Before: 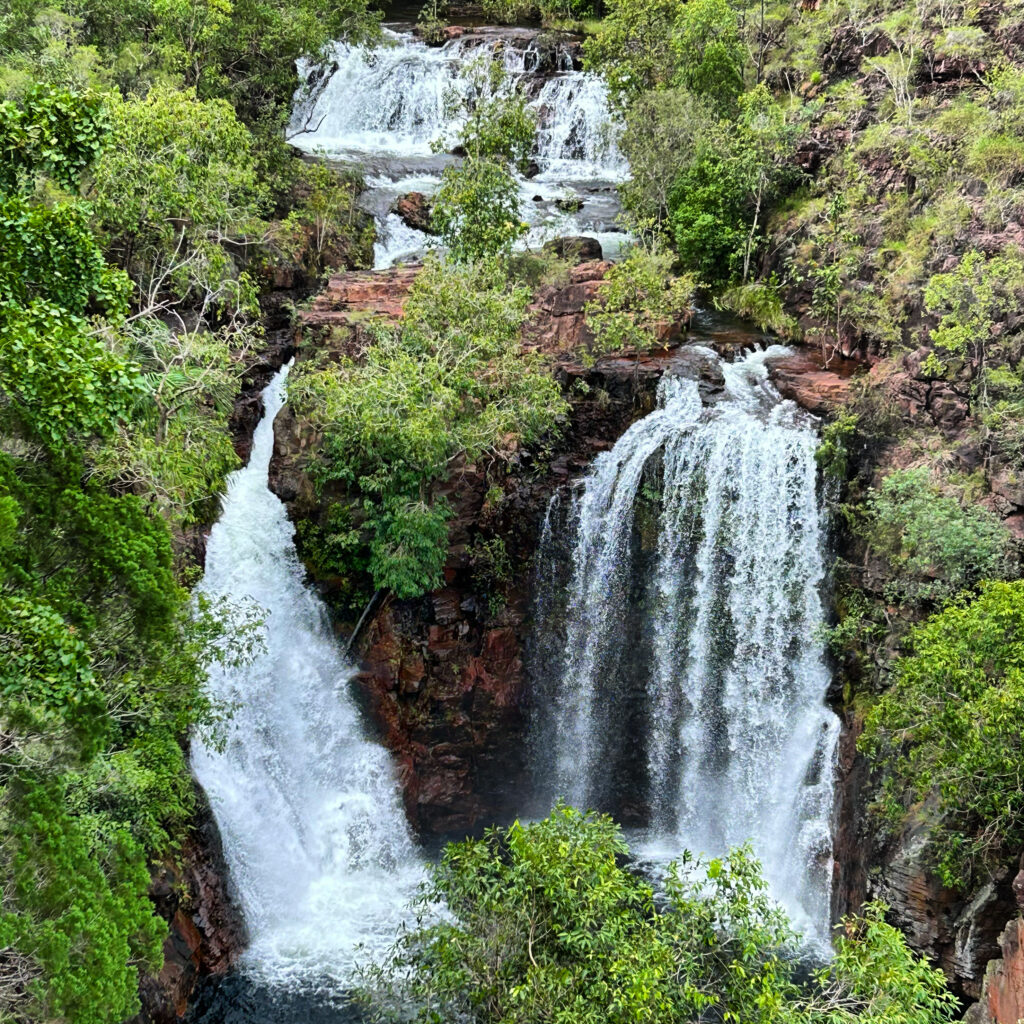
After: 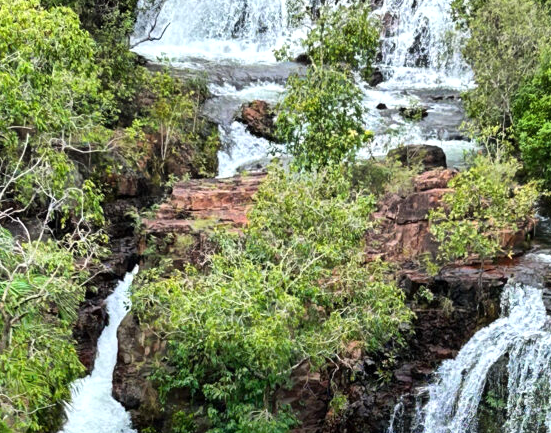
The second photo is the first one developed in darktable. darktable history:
exposure: exposure 0.2 EV, compensate highlight preservation false
crop: left 15.306%, top 9.065%, right 30.789%, bottom 48.638%
